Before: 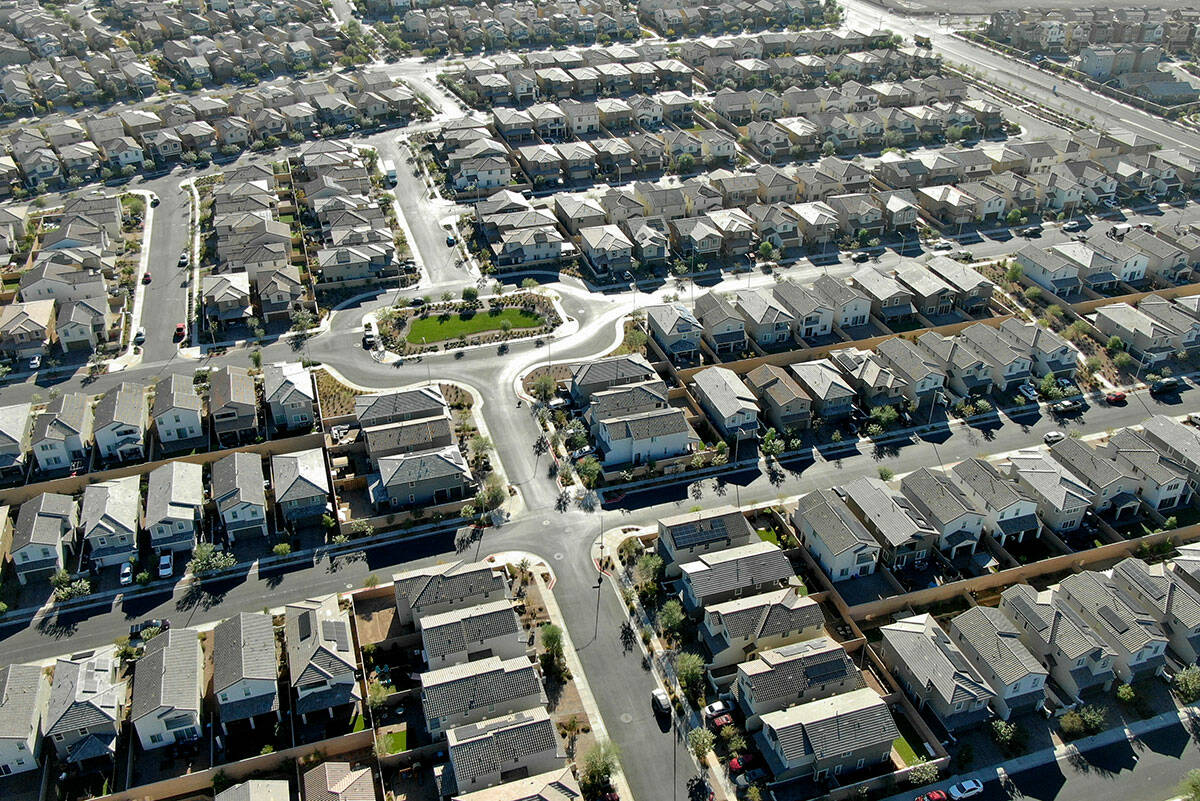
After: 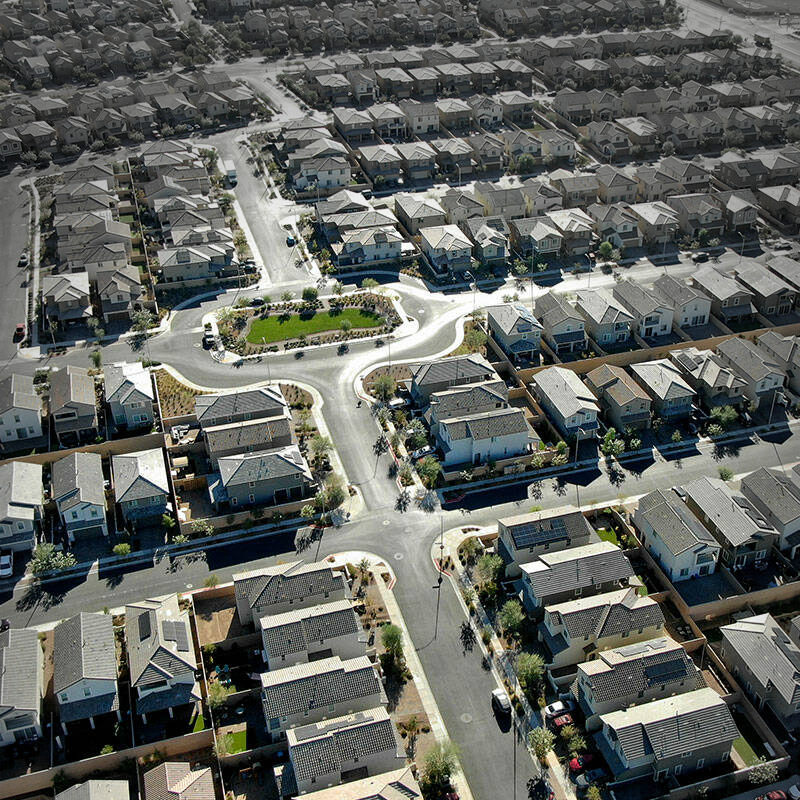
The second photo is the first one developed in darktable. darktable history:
crop and rotate: left 13.334%, right 19.998%
vignetting: brightness -0.619, saturation -0.679, center (-0.027, 0.397)
